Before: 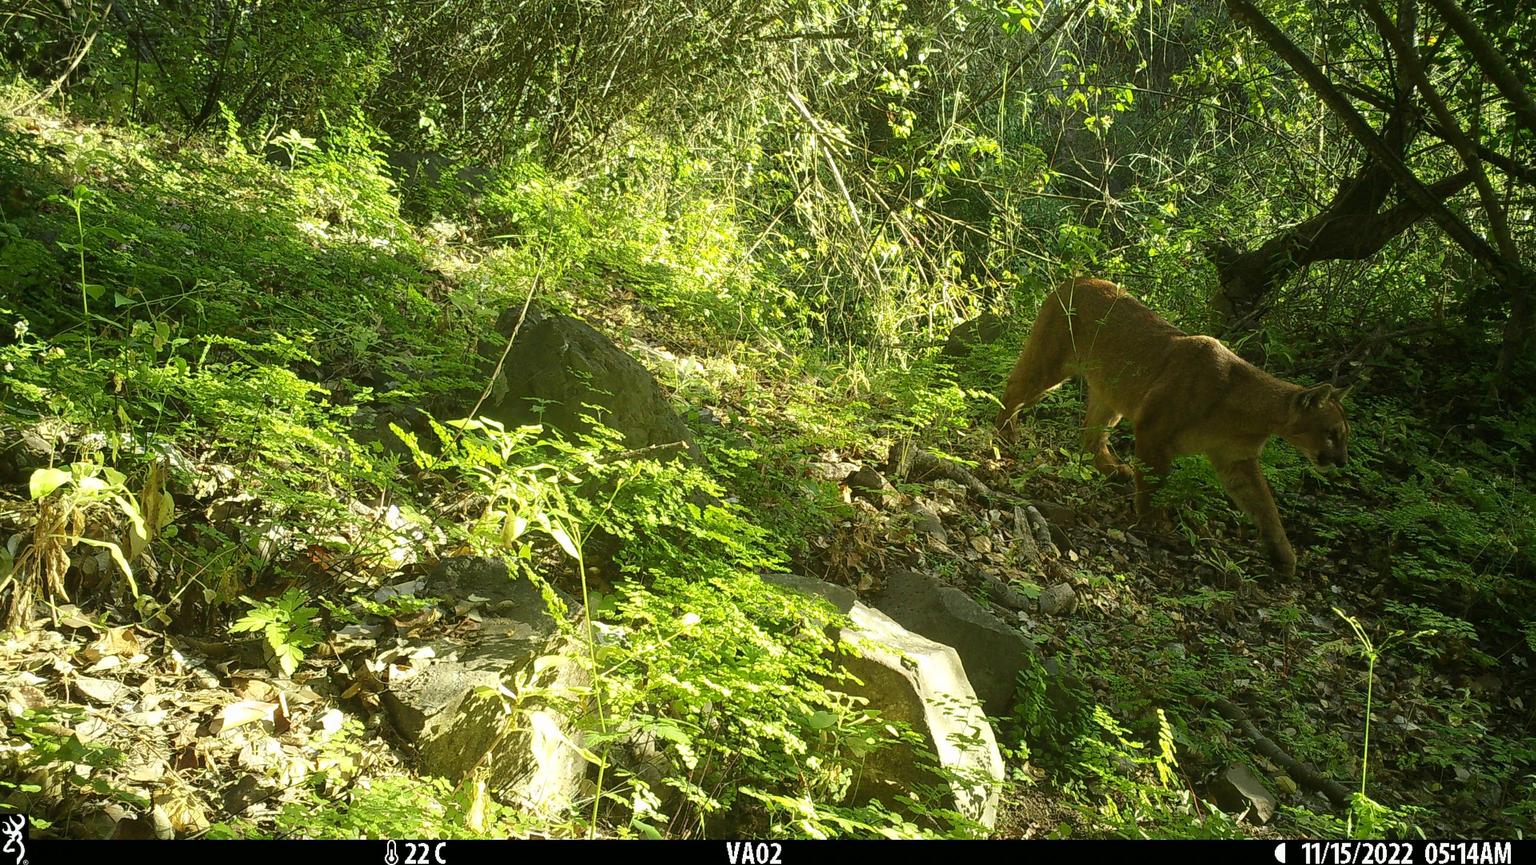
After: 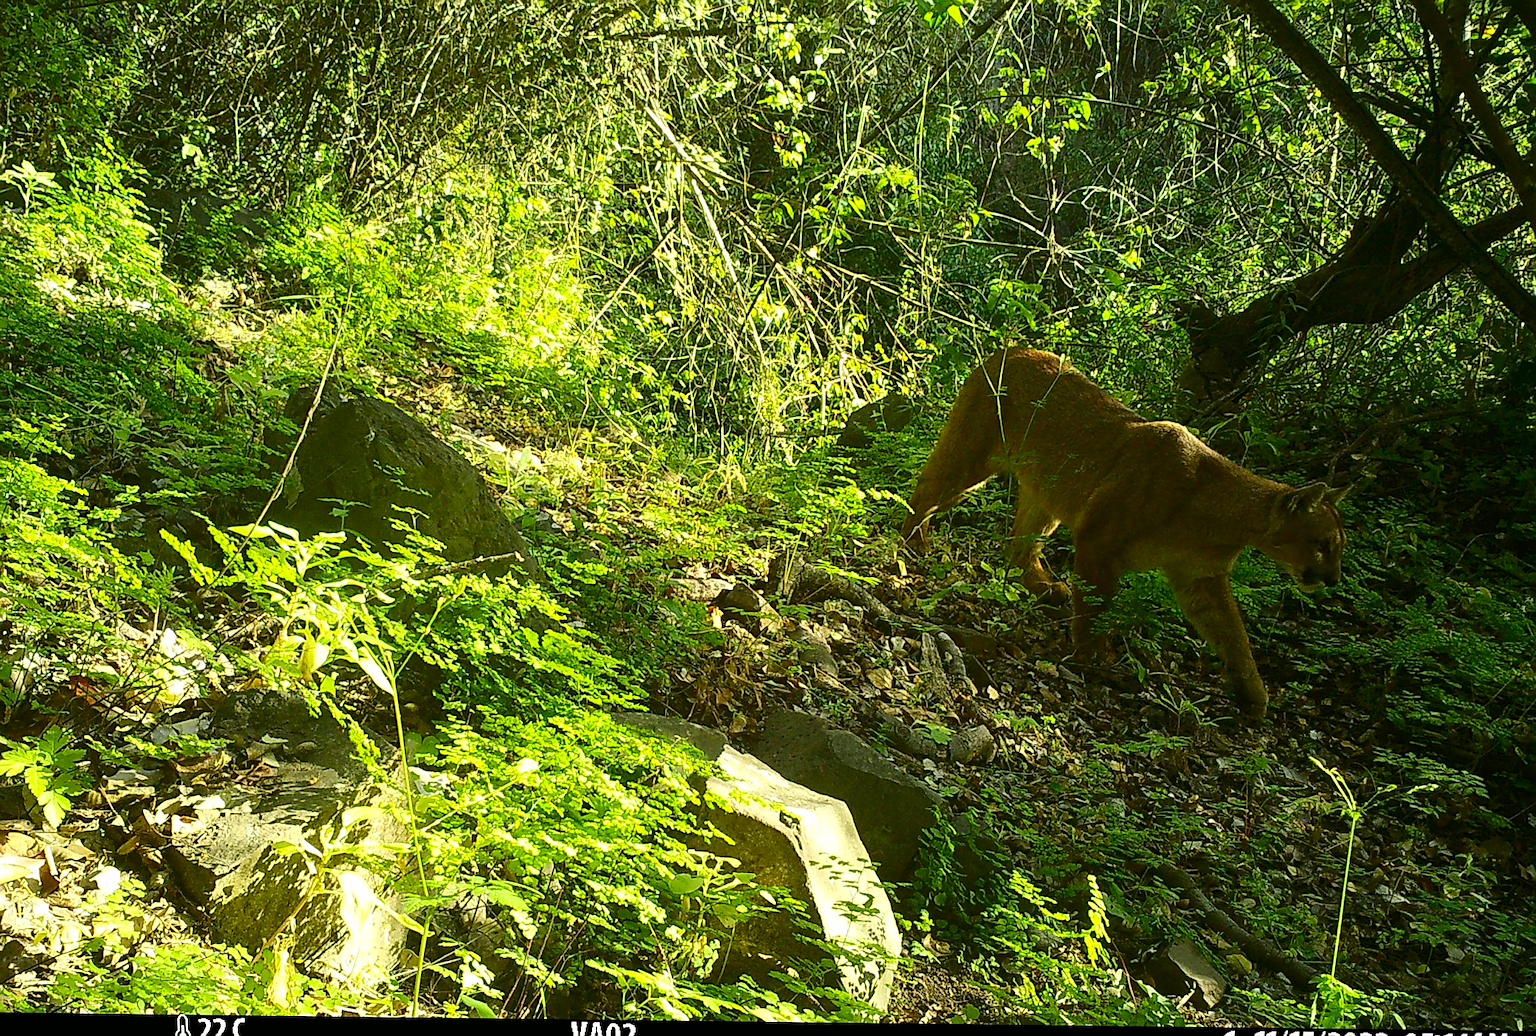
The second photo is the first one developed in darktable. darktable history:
contrast brightness saturation: contrast 0.18, saturation 0.3
crop and rotate: left 14.584%
sharpen: on, module defaults
rotate and perspective: rotation 0.074°, lens shift (vertical) 0.096, lens shift (horizontal) -0.041, crop left 0.043, crop right 0.952, crop top 0.024, crop bottom 0.979
